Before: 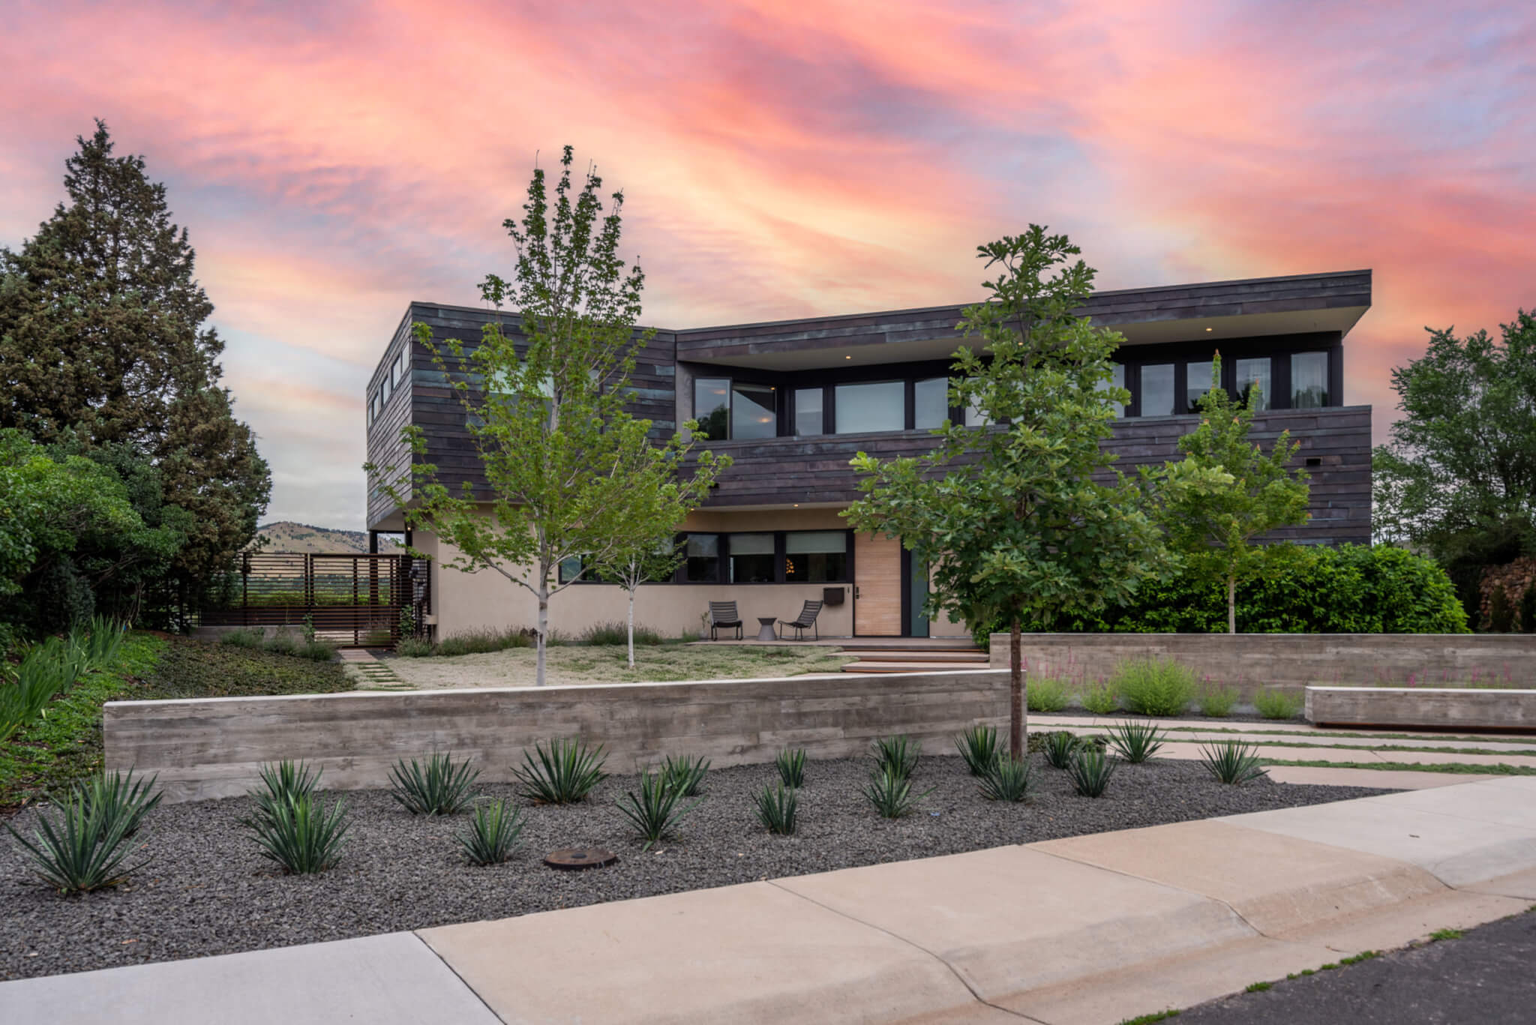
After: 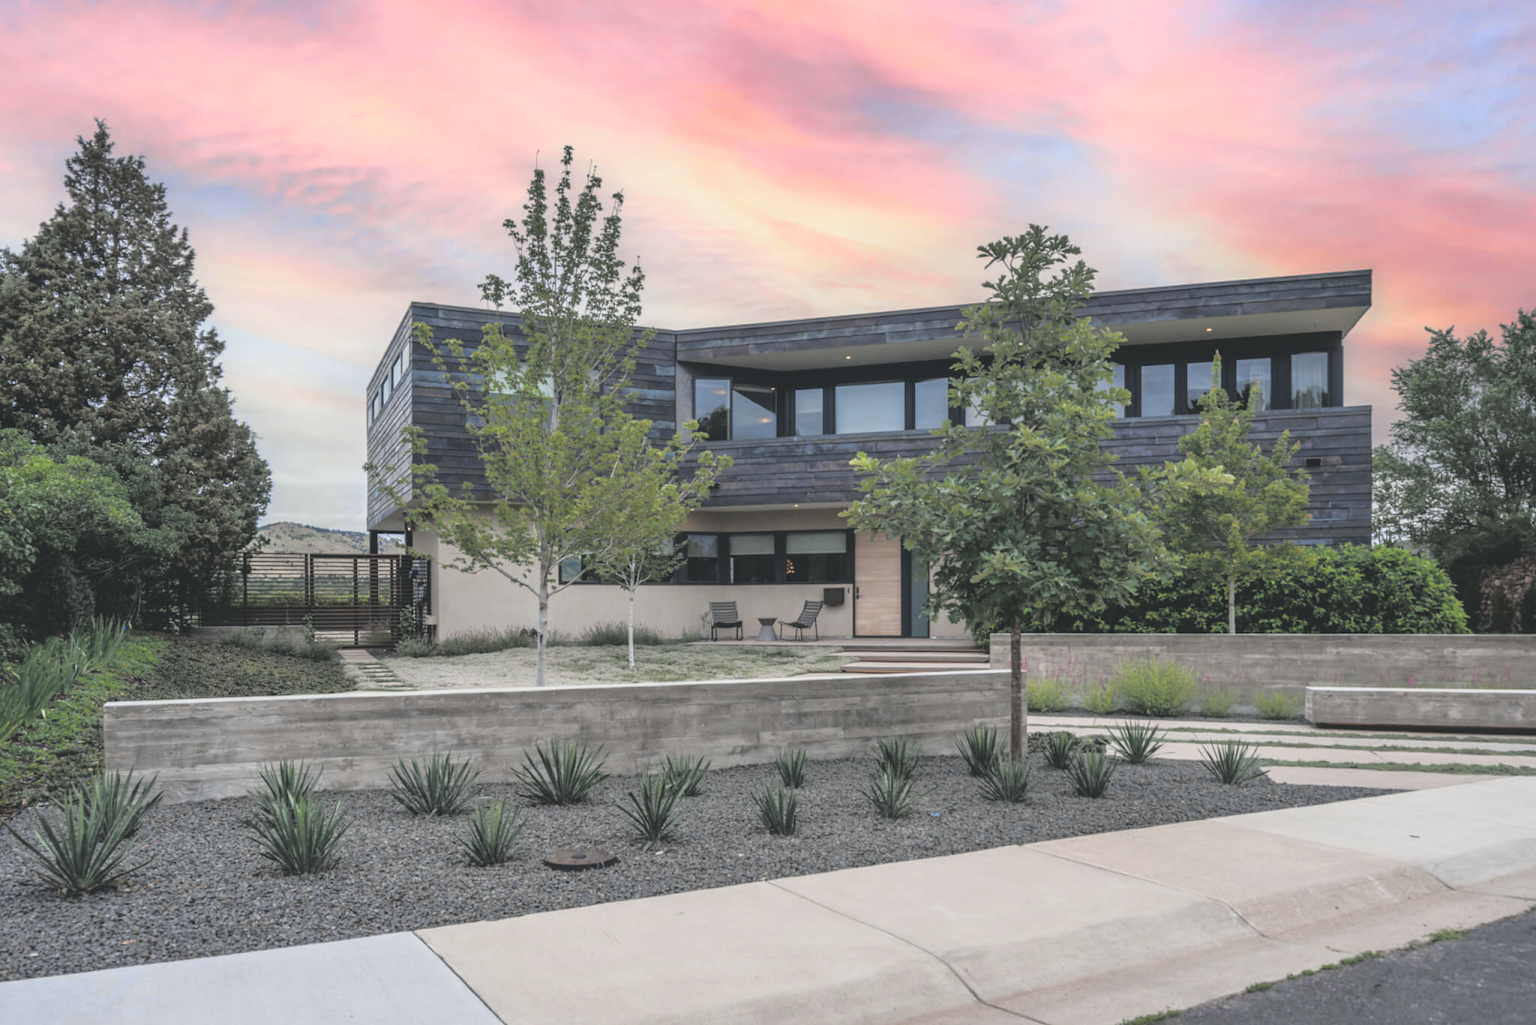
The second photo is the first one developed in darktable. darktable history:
exposure: black level correction -0.031, compensate highlight preservation false
tone curve: curves: ch0 [(0, 0) (0.088, 0.042) (0.208, 0.176) (0.257, 0.267) (0.406, 0.483) (0.489, 0.556) (0.667, 0.73) (0.793, 0.851) (0.994, 0.974)]; ch1 [(0, 0) (0.161, 0.092) (0.35, 0.33) (0.392, 0.392) (0.457, 0.467) (0.505, 0.497) (0.537, 0.518) (0.553, 0.53) (0.58, 0.567) (0.739, 0.697) (1, 1)]; ch2 [(0, 0) (0.346, 0.362) (0.448, 0.419) (0.502, 0.499) (0.533, 0.517) (0.556, 0.533) (0.629, 0.619) (0.717, 0.678) (1, 1)], color space Lab, independent channels, preserve colors none
